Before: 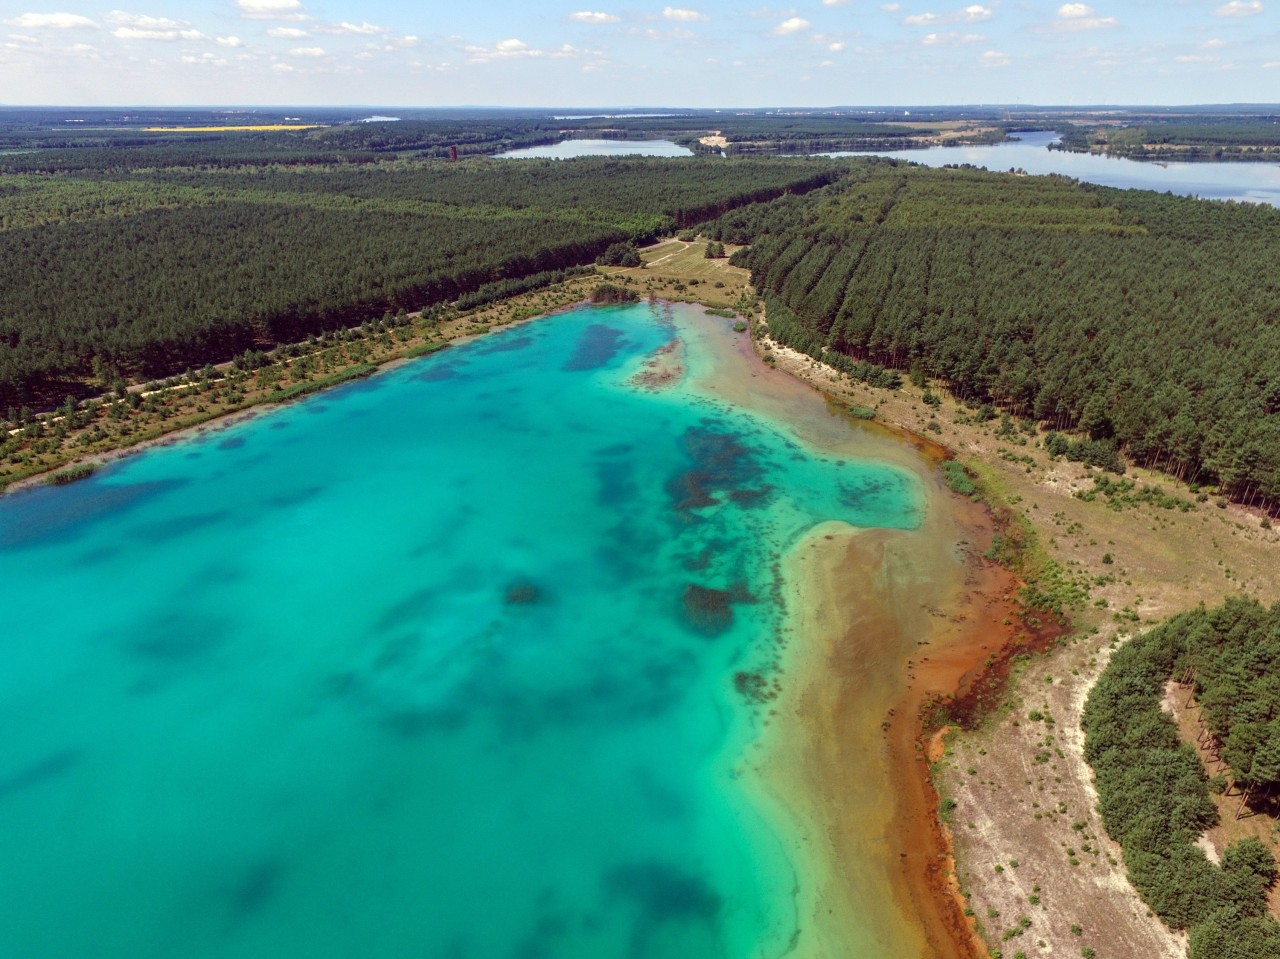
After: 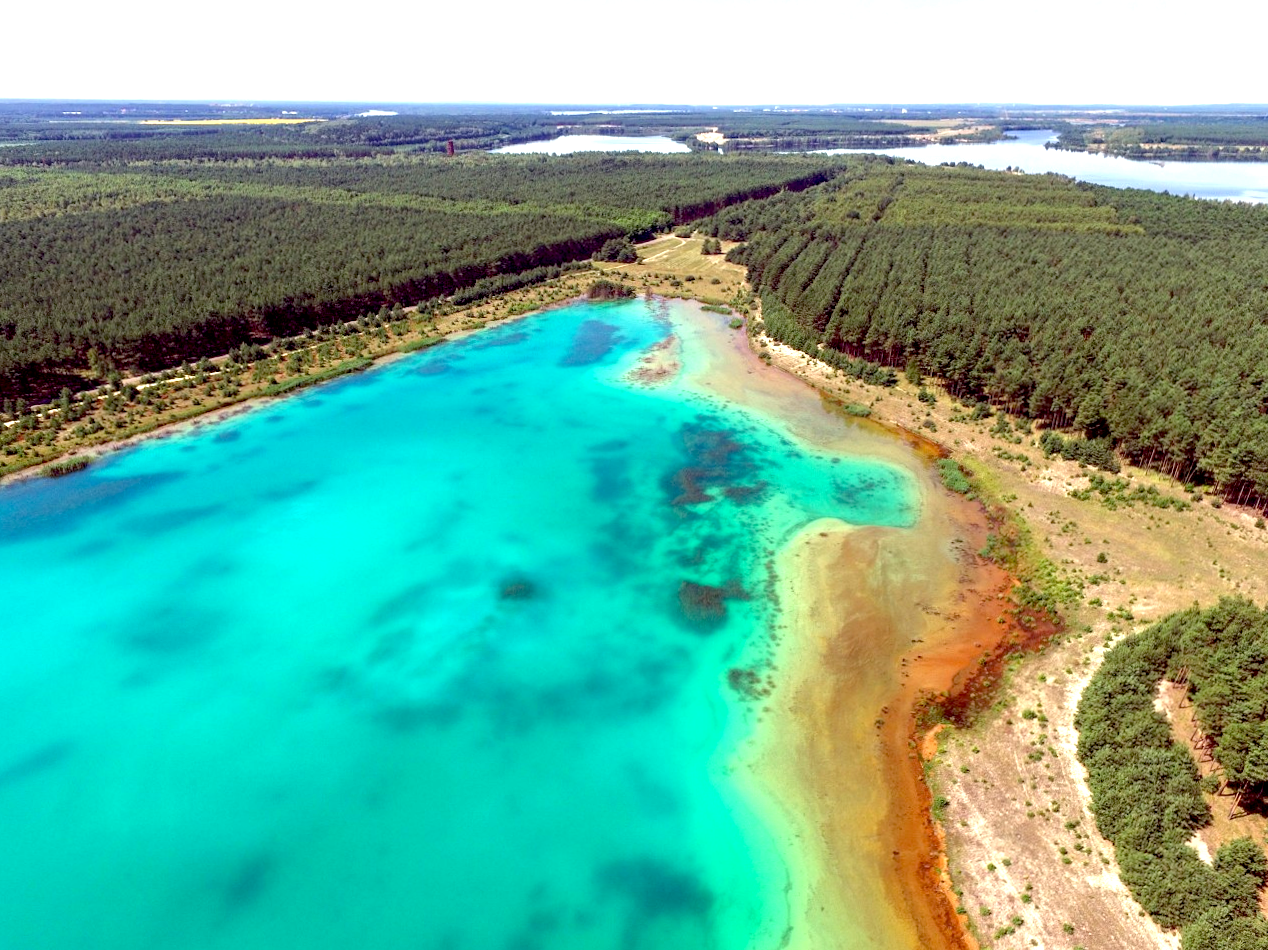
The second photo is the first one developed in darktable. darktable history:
crop and rotate: angle -0.375°
exposure: black level correction 0.01, exposure 1 EV, compensate highlight preservation false
